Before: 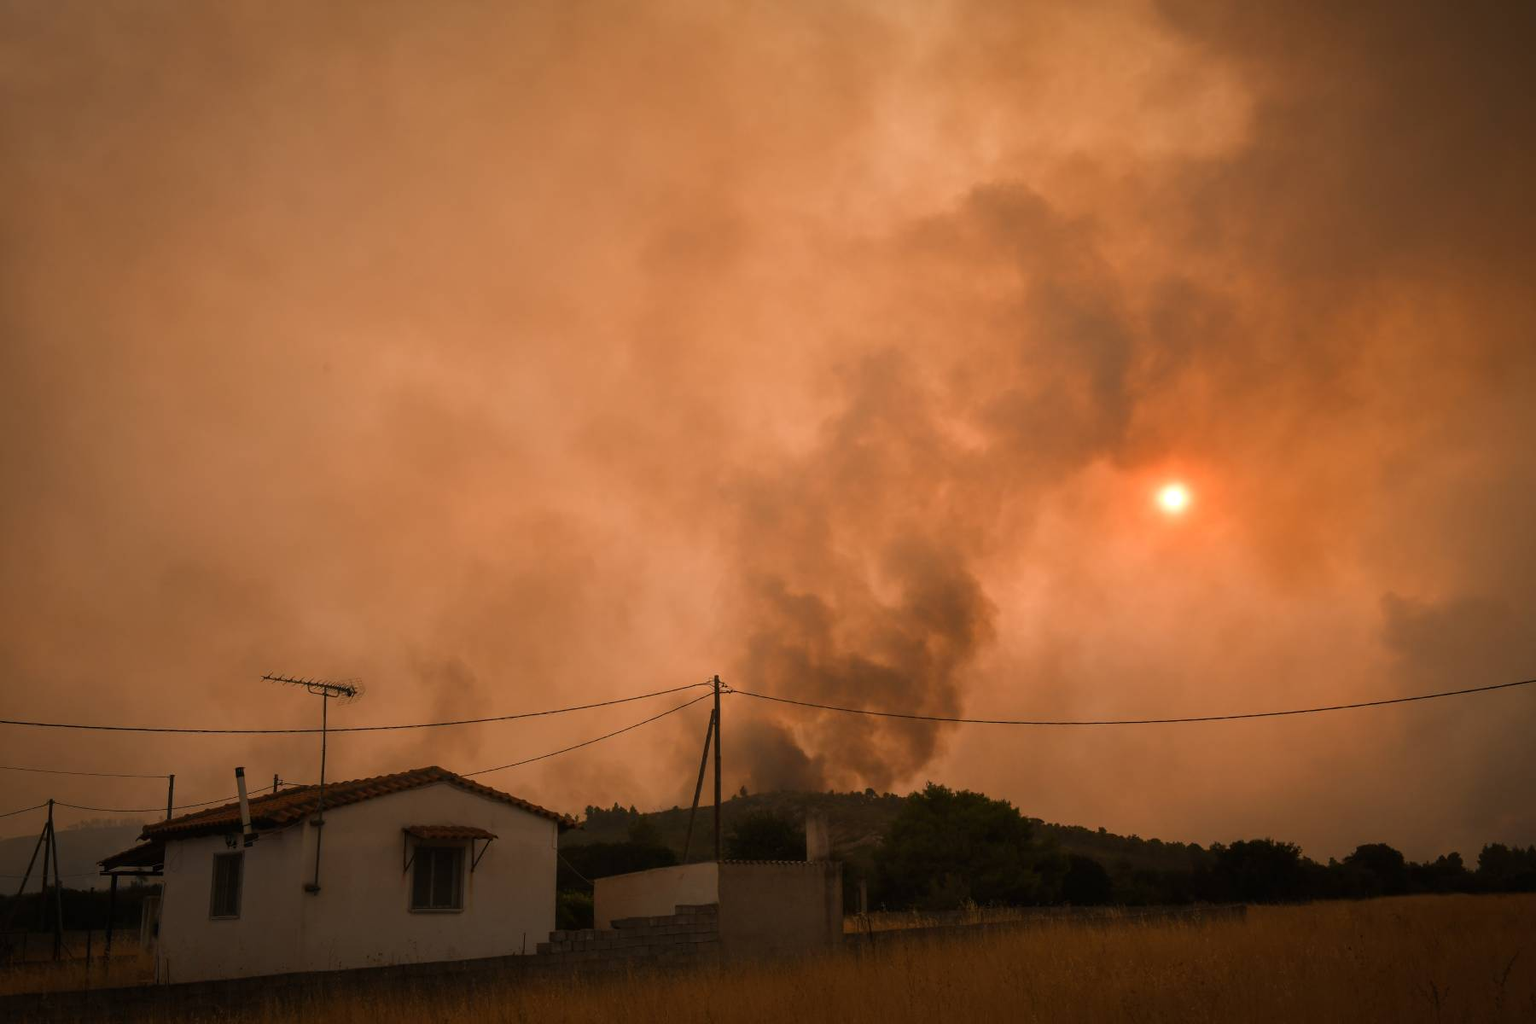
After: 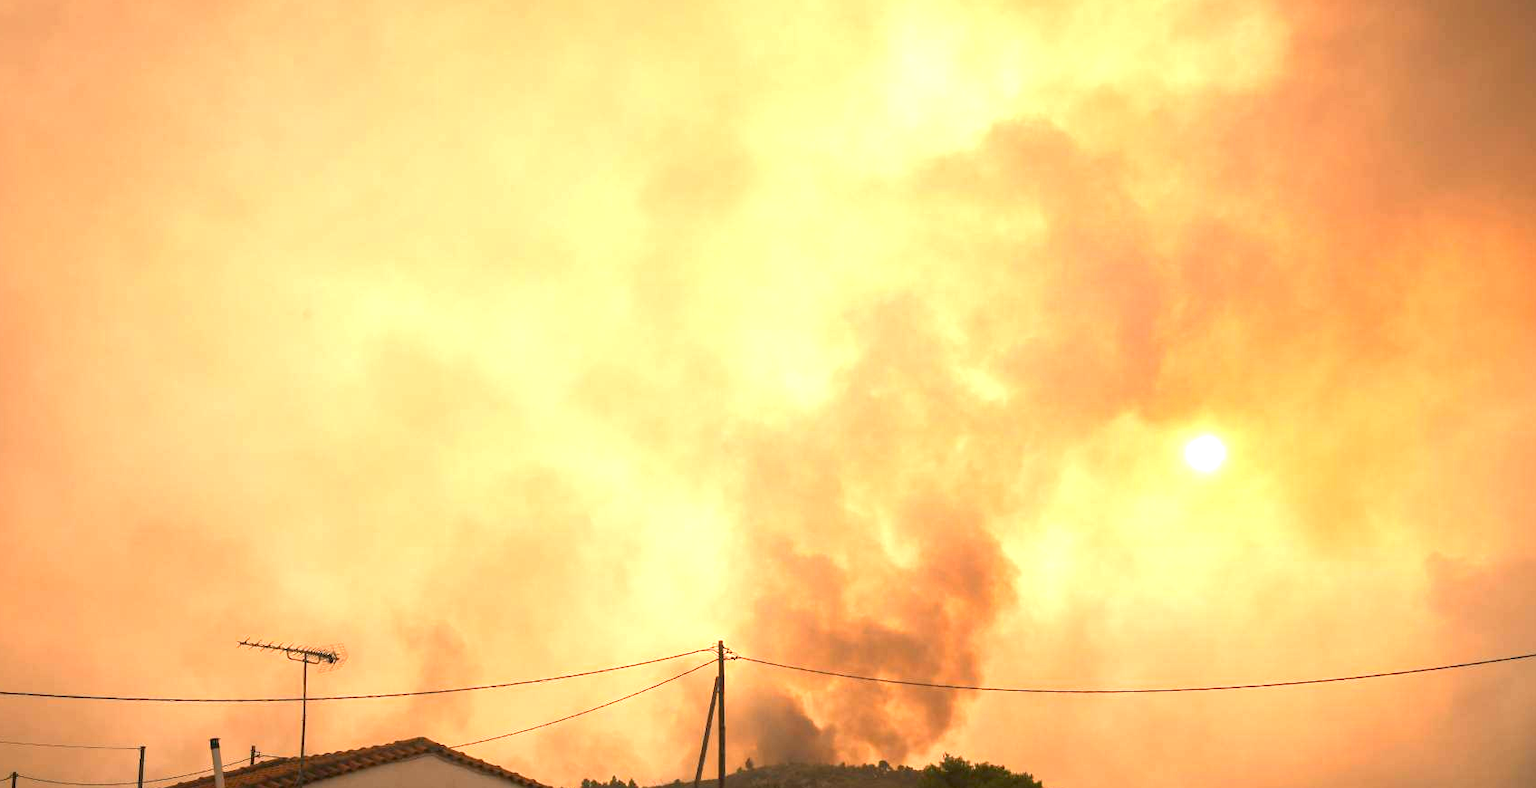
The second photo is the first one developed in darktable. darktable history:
crop: left 2.466%, top 7.052%, right 3.259%, bottom 20.286%
exposure: exposure 2.022 EV, compensate exposure bias true, compensate highlight preservation false
local contrast: mode bilateral grid, contrast 21, coarseness 49, detail 102%, midtone range 0.2
